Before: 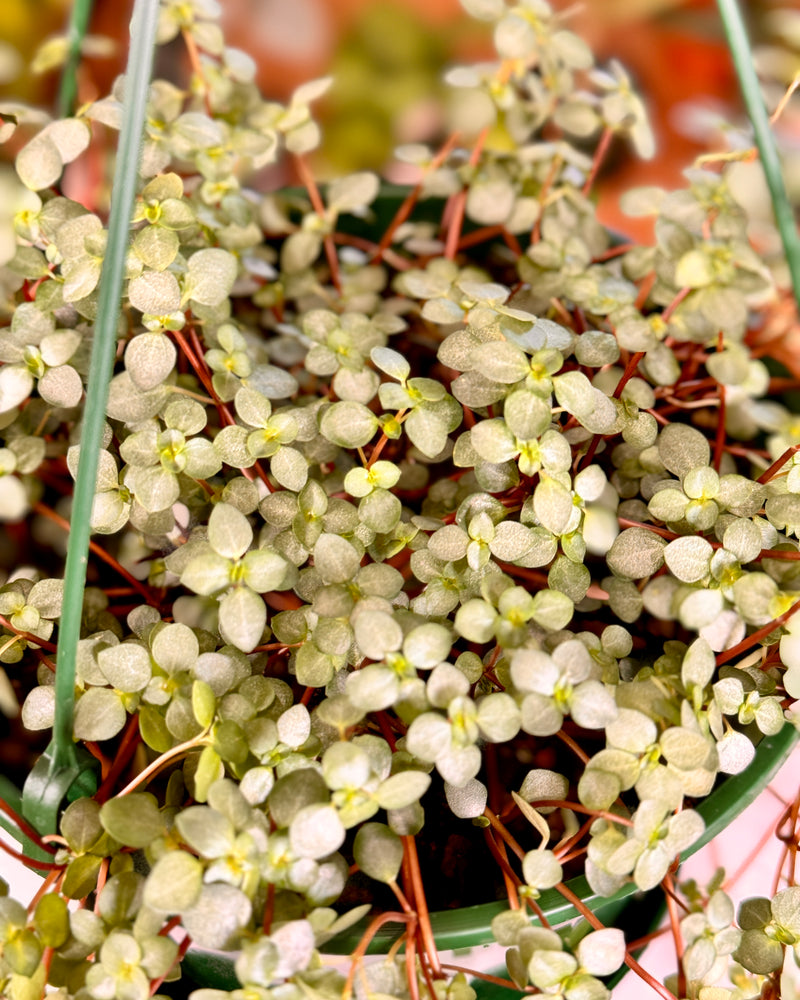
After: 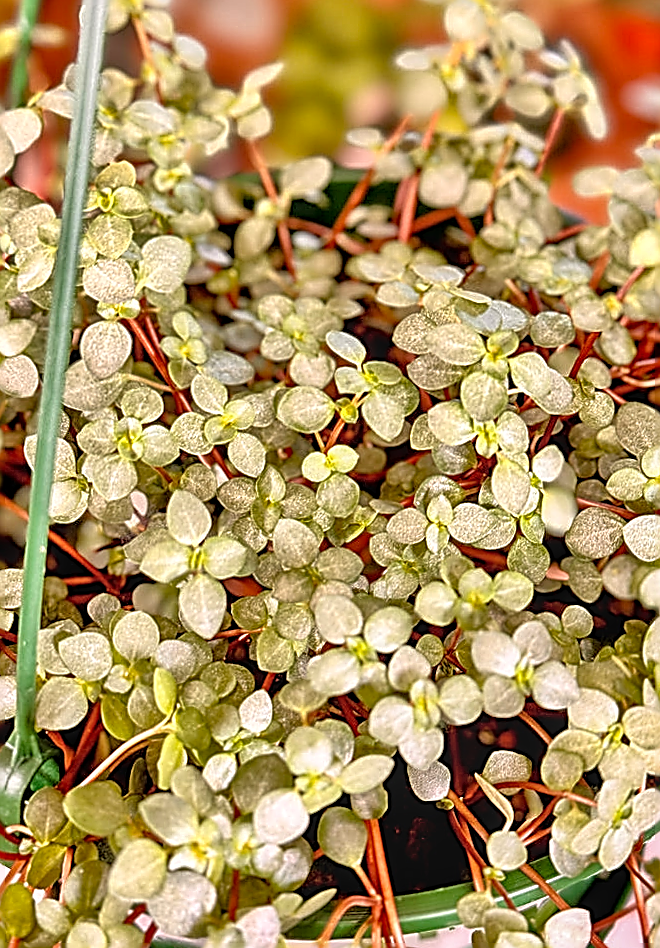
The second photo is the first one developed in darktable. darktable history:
crop and rotate: angle 1°, left 4.281%, top 0.642%, right 11.383%, bottom 2.486%
shadows and highlights: soften with gaussian
tone equalizer: -7 EV 0.15 EV, -6 EV 0.6 EV, -5 EV 1.15 EV, -4 EV 1.33 EV, -3 EV 1.15 EV, -2 EV 0.6 EV, -1 EV 0.15 EV, mask exposure compensation -0.5 EV
sharpen: amount 2
local contrast: on, module defaults
